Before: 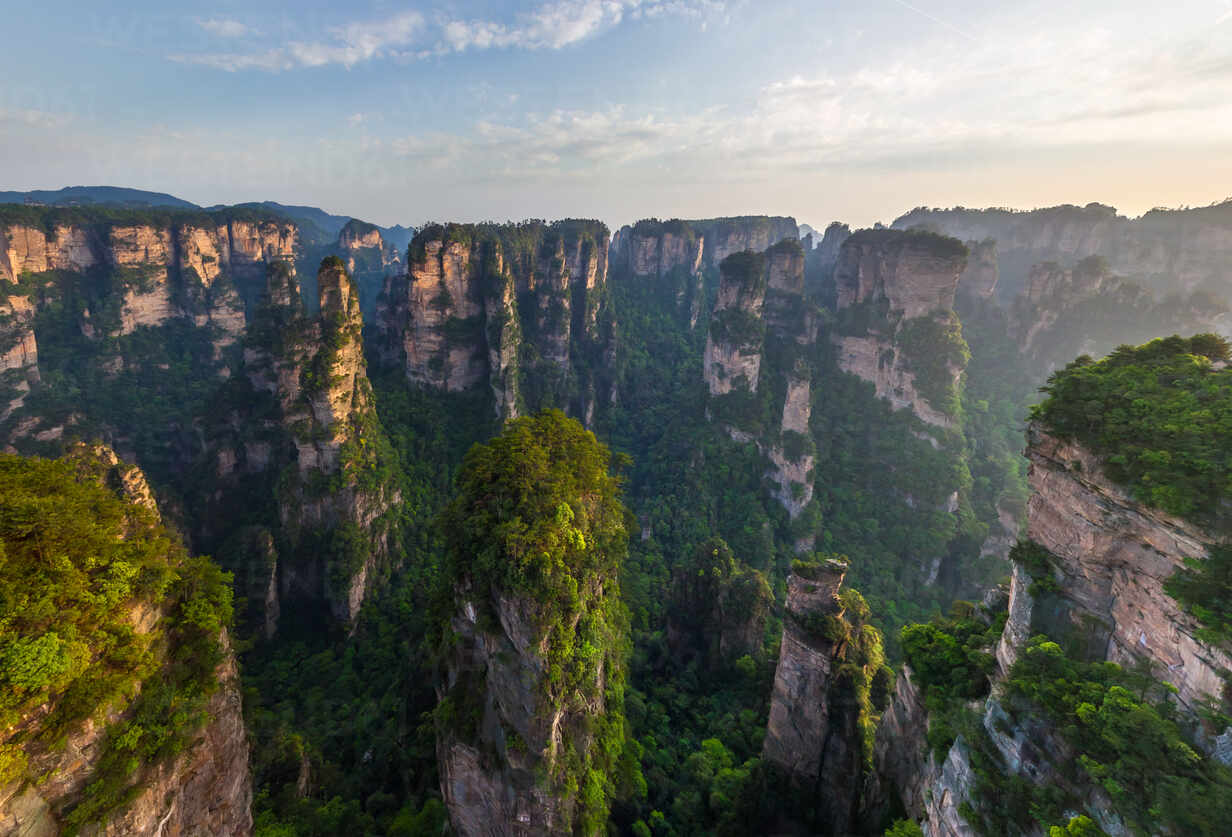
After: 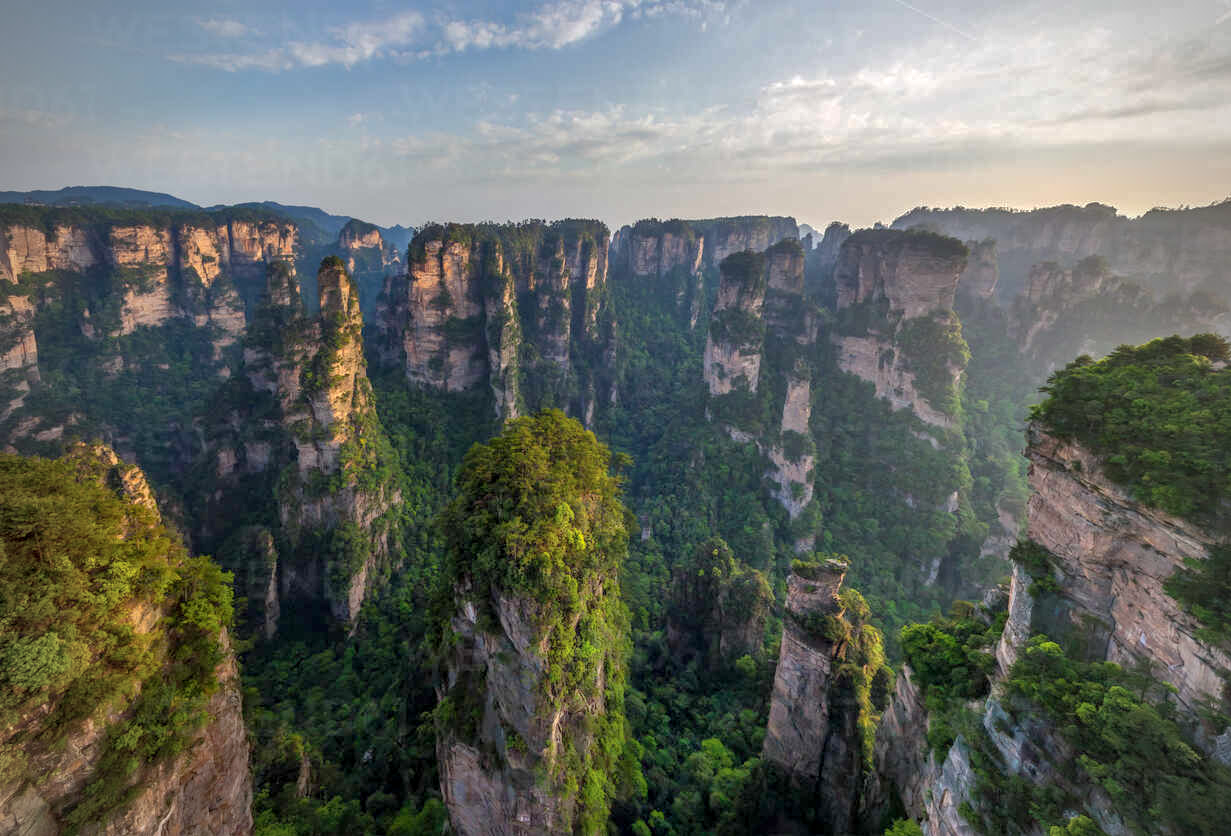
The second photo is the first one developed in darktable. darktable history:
vignetting: on, module defaults
shadows and highlights: on, module defaults
local contrast: on, module defaults
